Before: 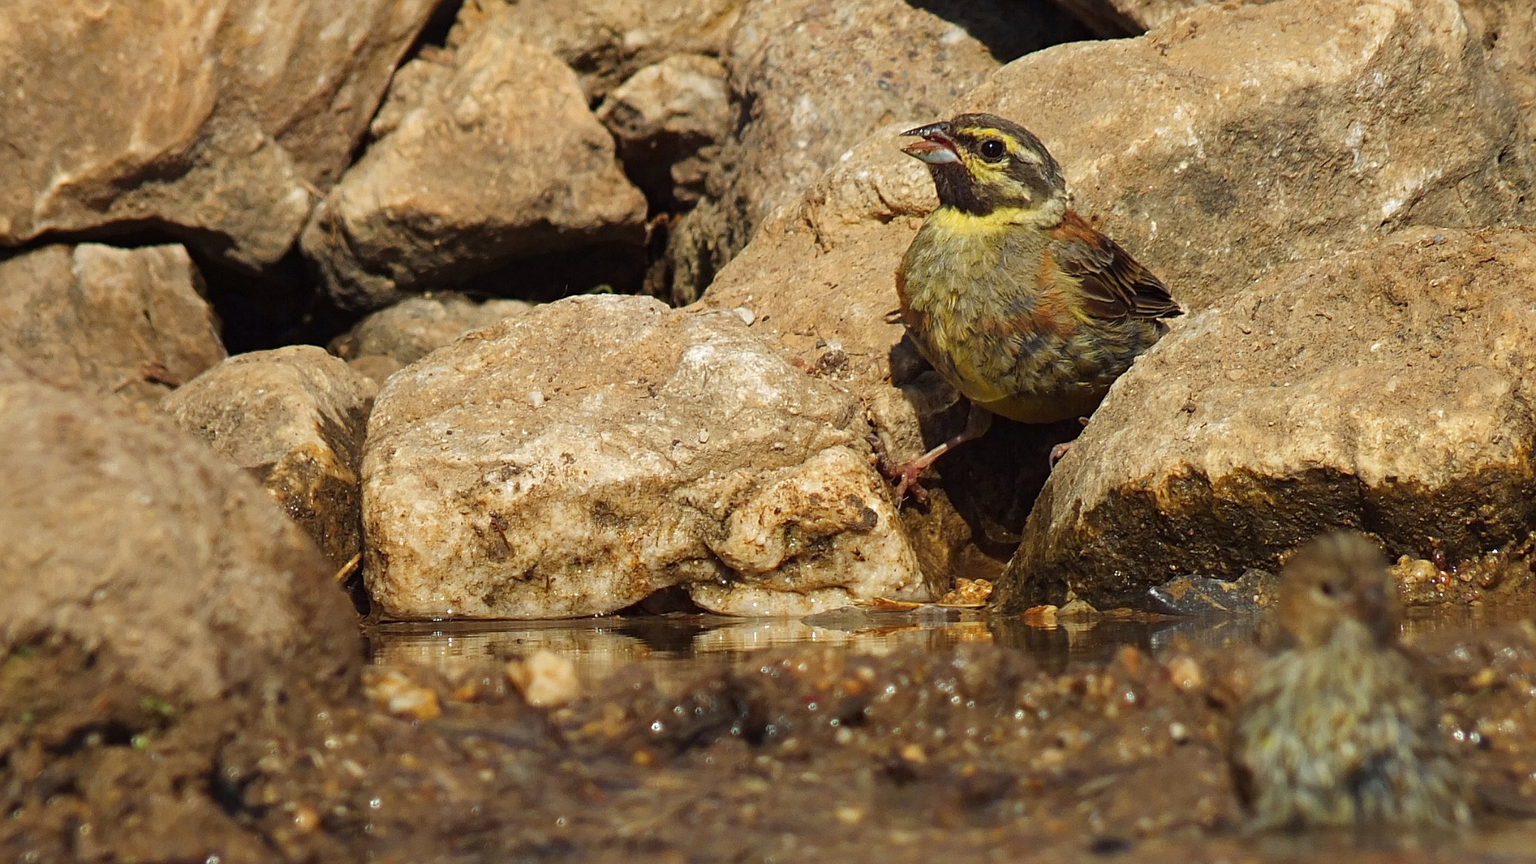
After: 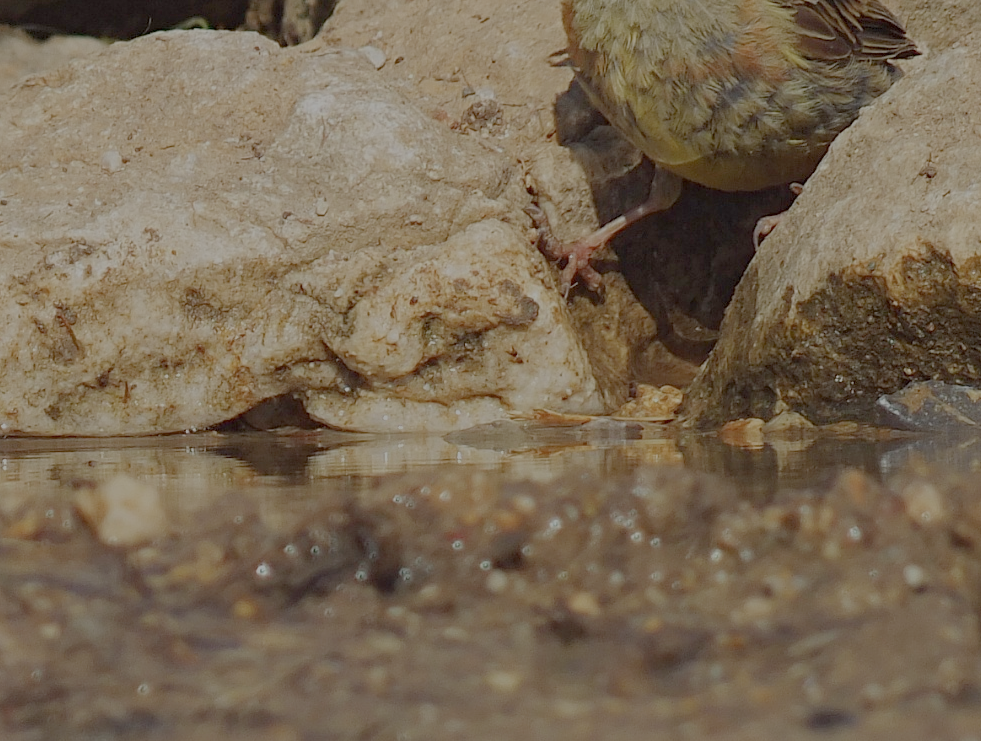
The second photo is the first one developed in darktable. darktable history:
filmic rgb: black relative exposure -15.87 EV, white relative exposure 8 EV, threshold 3.04 EV, hardness 4.19, latitude 49.45%, contrast 0.511, preserve chrominance no, color science v5 (2021), contrast in shadows safe, contrast in highlights safe, enable highlight reconstruction true
crop and rotate: left 29.069%, top 31.387%, right 19.817%
